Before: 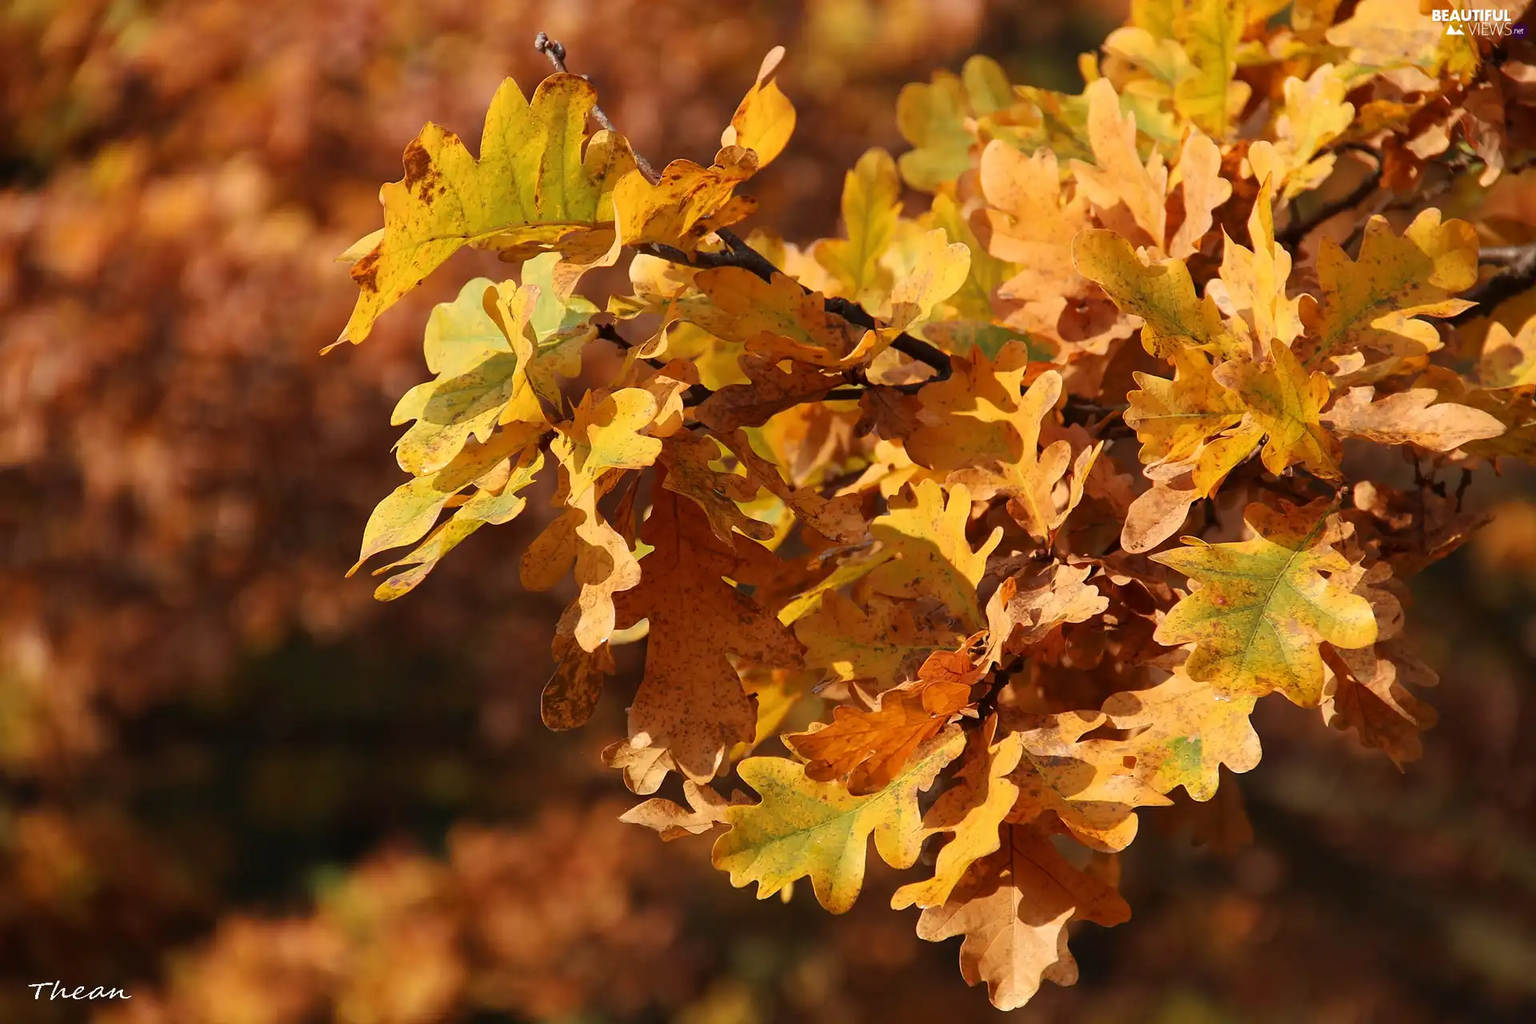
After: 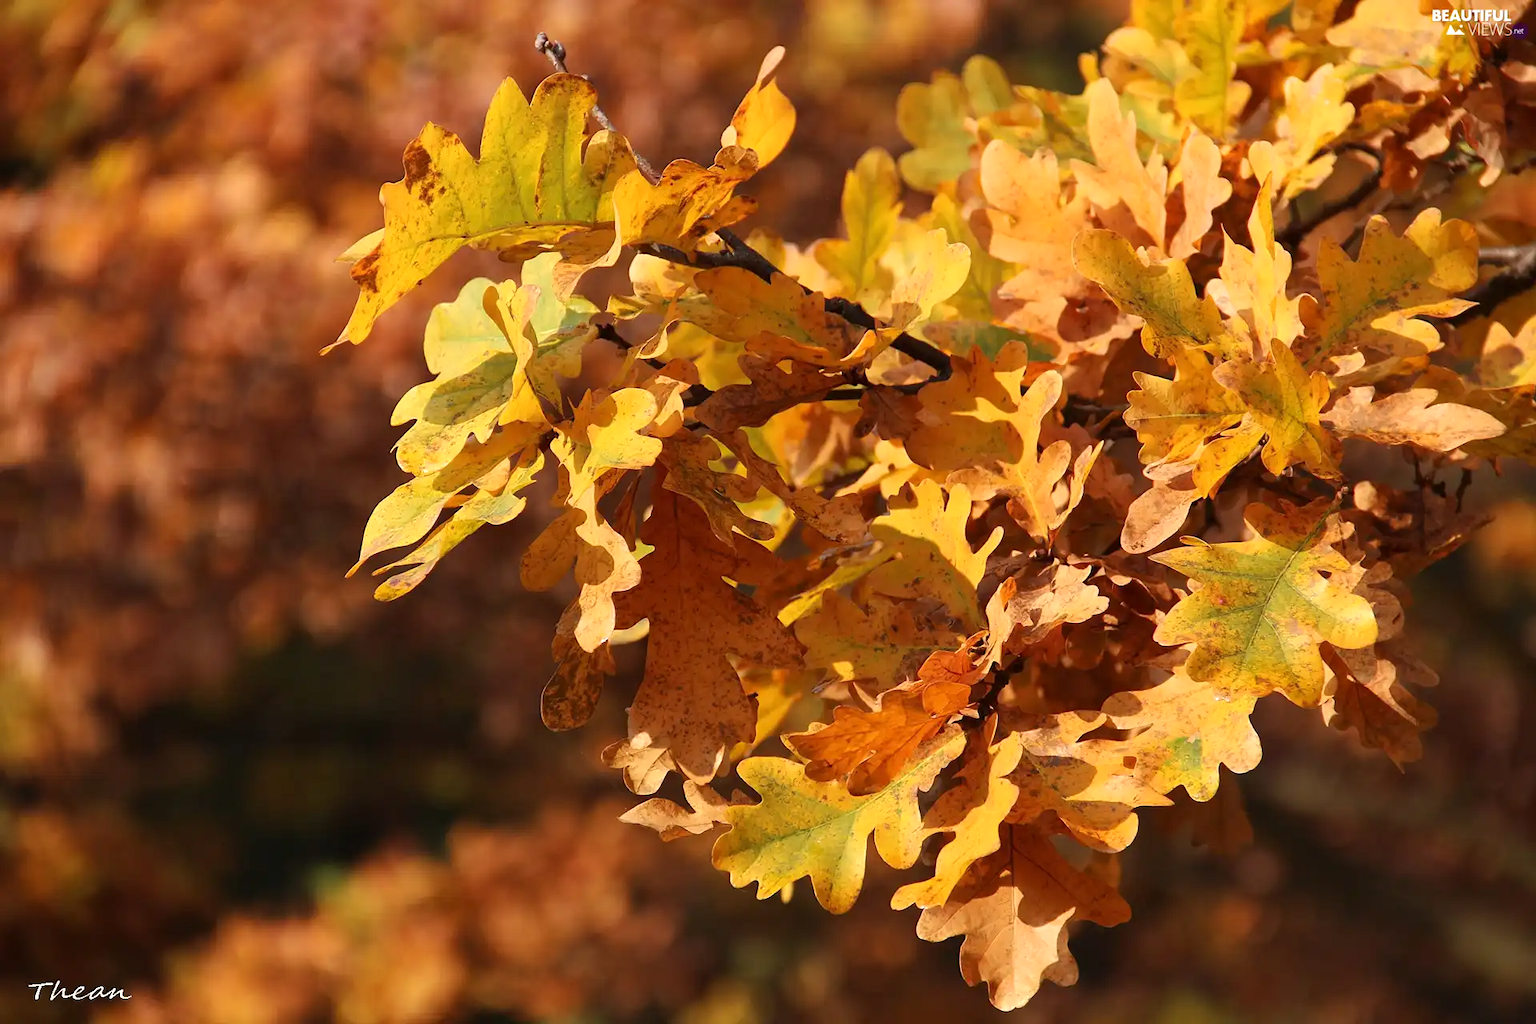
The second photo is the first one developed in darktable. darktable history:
rotate and perspective: automatic cropping off
exposure: exposure 0.2 EV, compensate highlight preservation false
